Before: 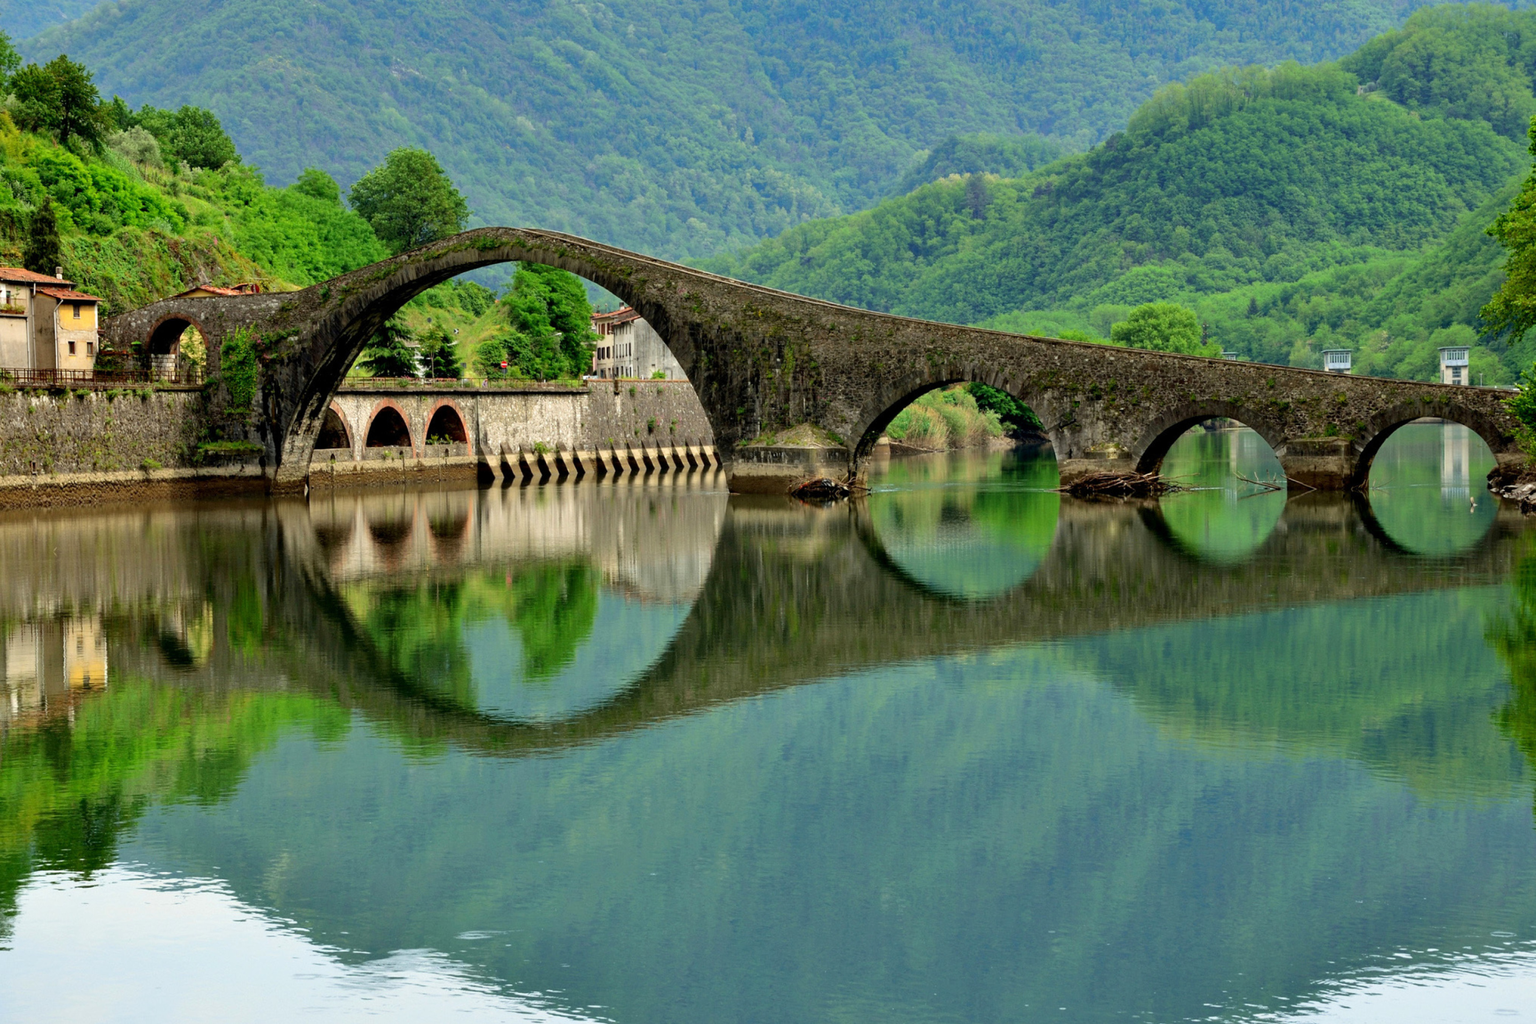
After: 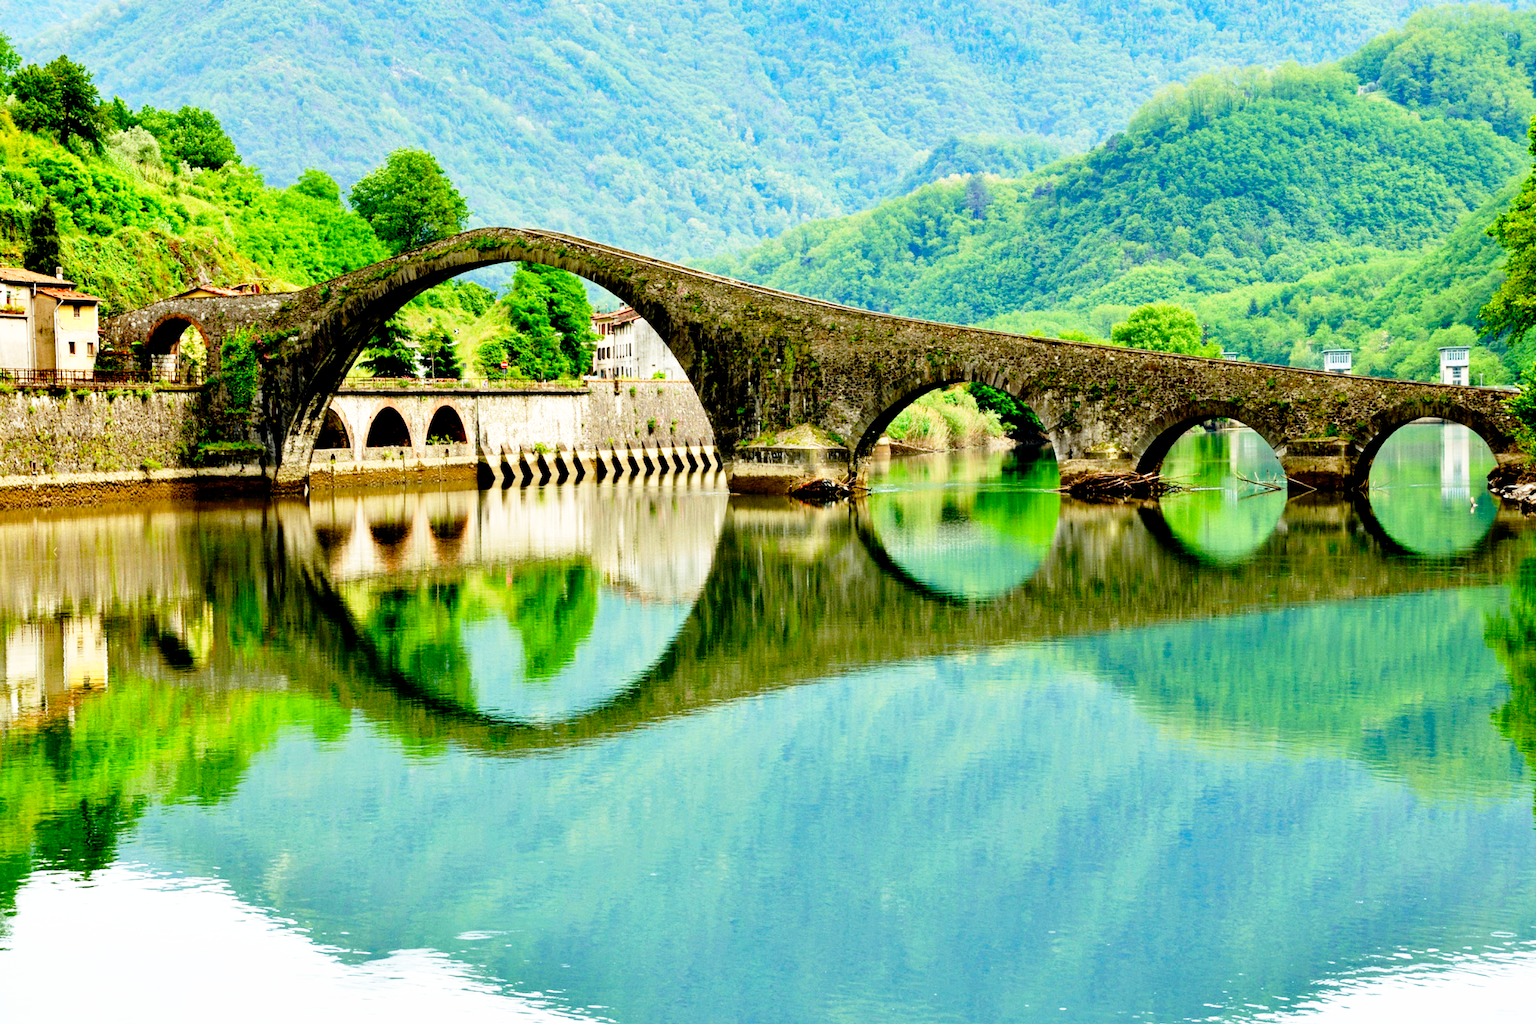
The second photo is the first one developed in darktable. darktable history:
exposure: black level correction 0.007, exposure 0.159 EV, compensate exposure bias true, compensate highlight preservation false
color balance rgb: power › hue 71.26°, perceptual saturation grading › global saturation 20%, perceptual saturation grading › highlights -25.888%, perceptual saturation grading › shadows 25.298%
base curve: curves: ch0 [(0, 0) (0.012, 0.01) (0.073, 0.168) (0.31, 0.711) (0.645, 0.957) (1, 1)], preserve colors none
